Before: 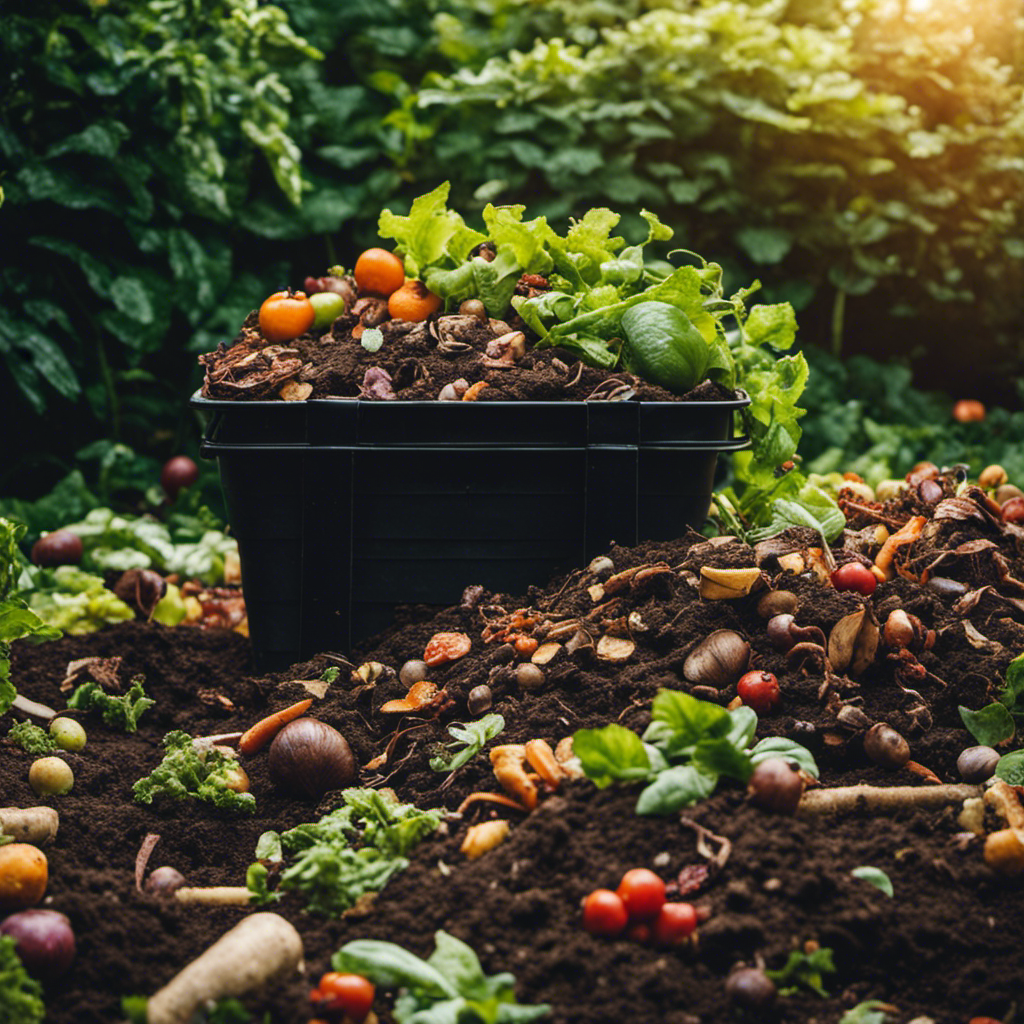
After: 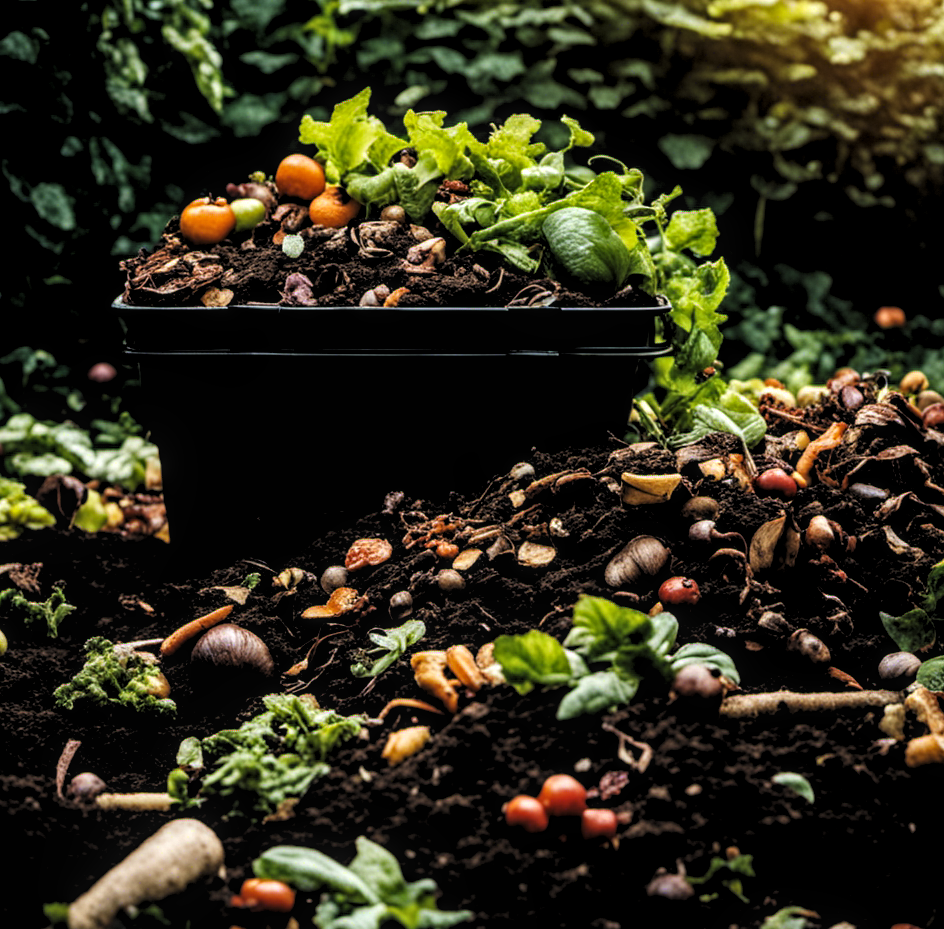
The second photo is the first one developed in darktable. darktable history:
local contrast: on, module defaults
crop and rotate: left 7.764%, top 9.199%
levels: levels [0.182, 0.542, 0.902]
